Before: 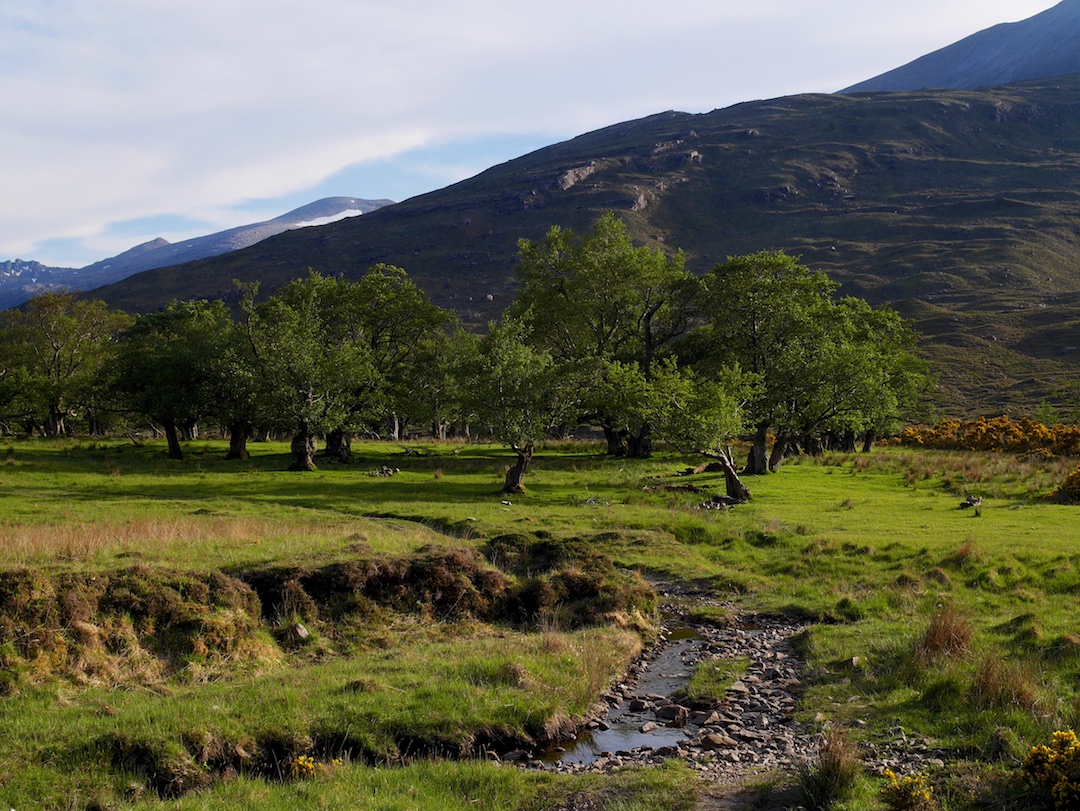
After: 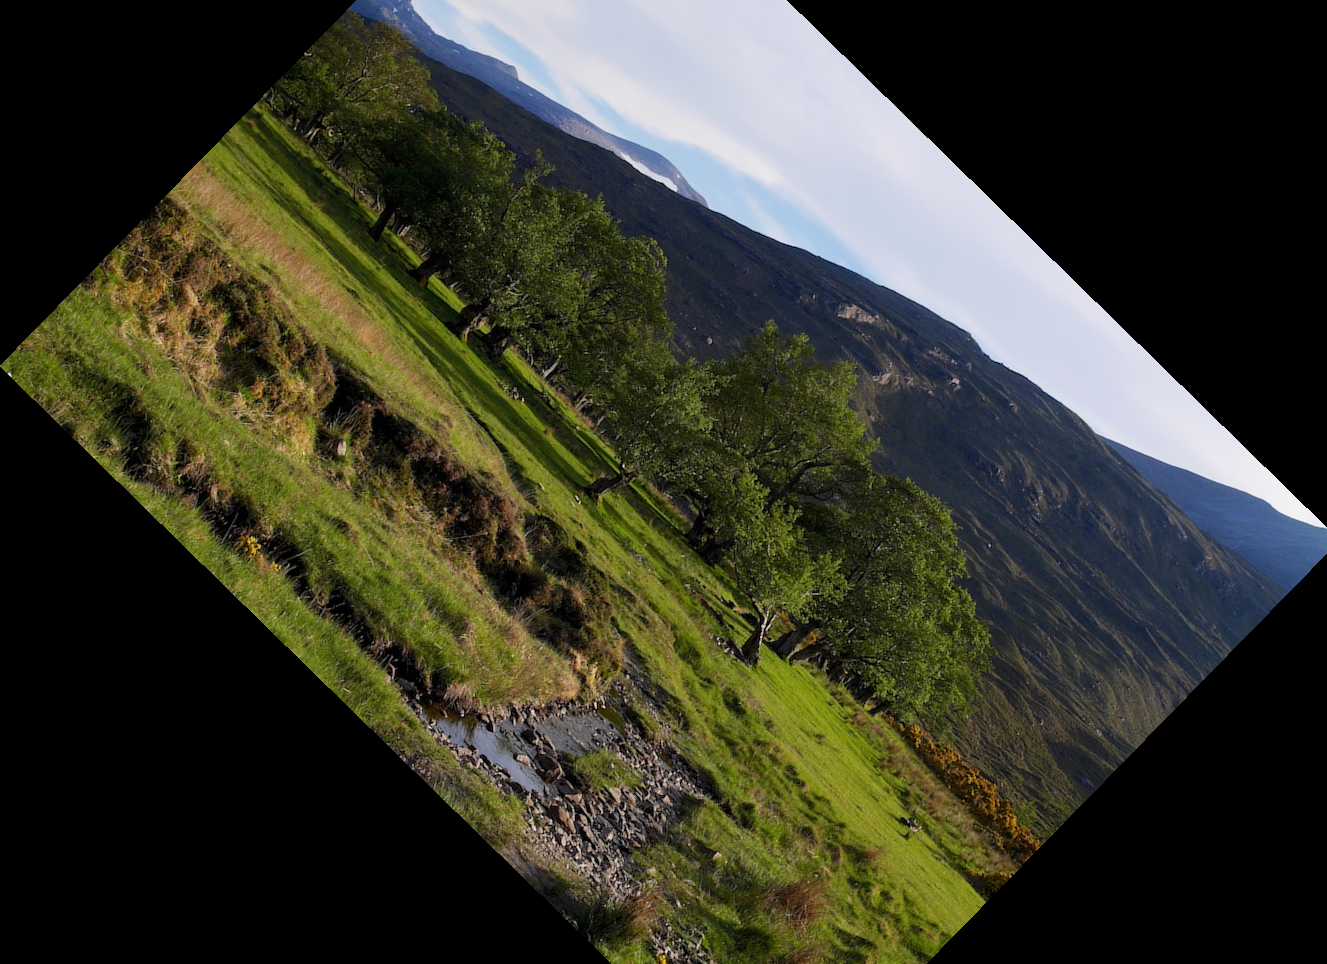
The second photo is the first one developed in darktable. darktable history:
crop and rotate: angle -44.31°, top 16.047%, right 0.89%, bottom 11.664%
